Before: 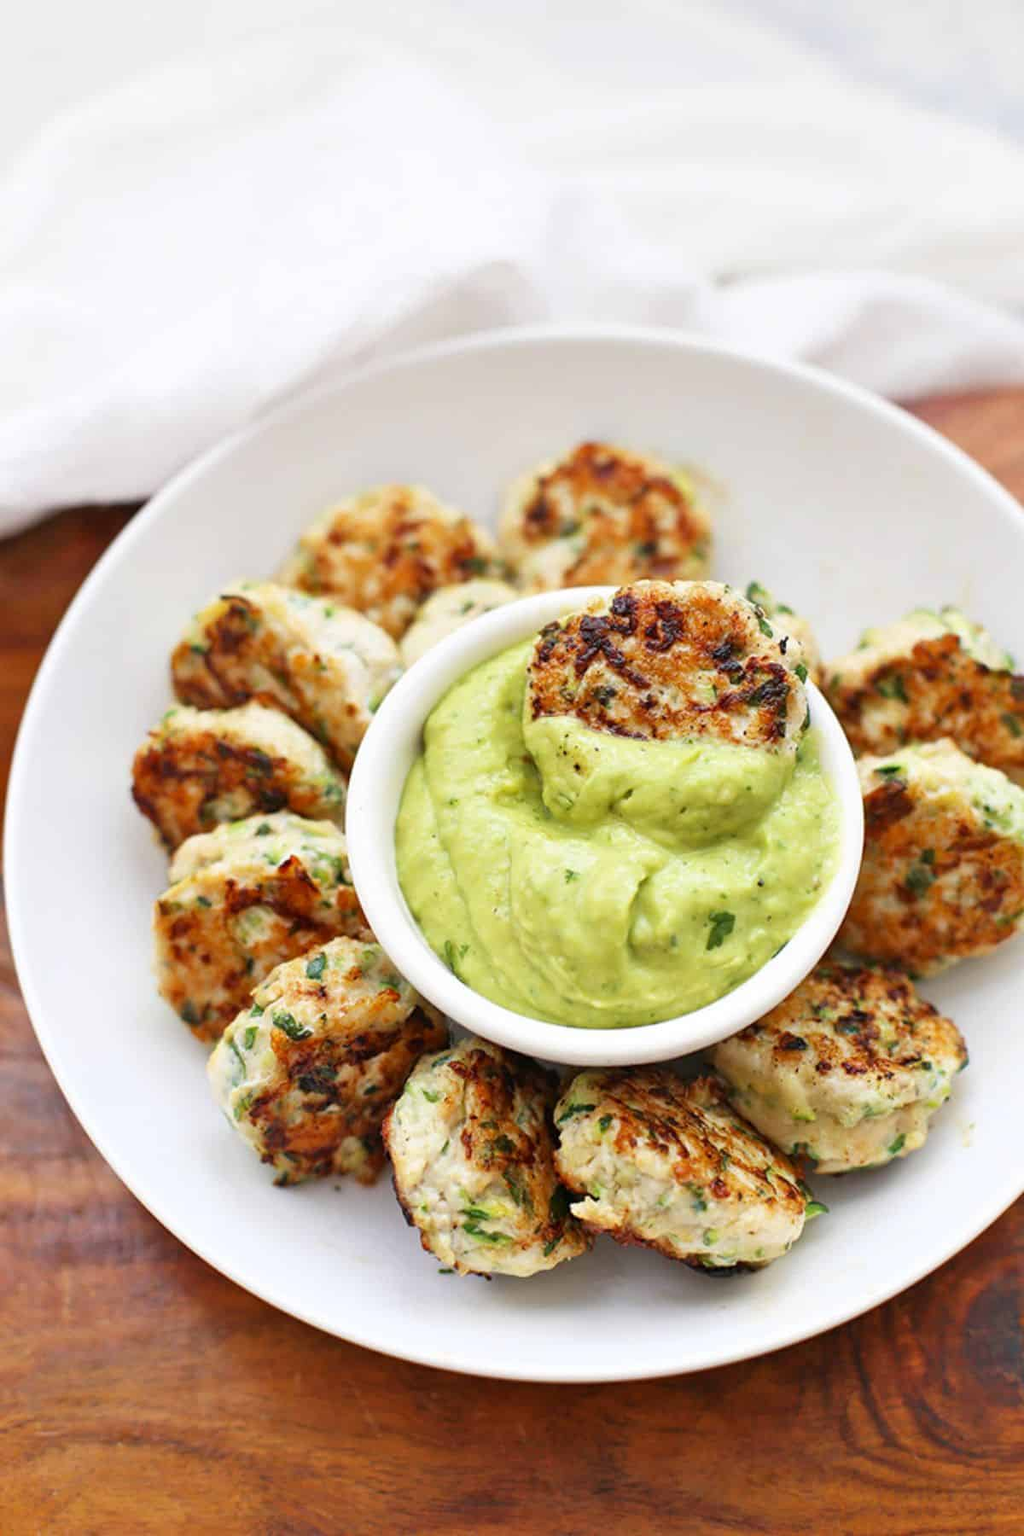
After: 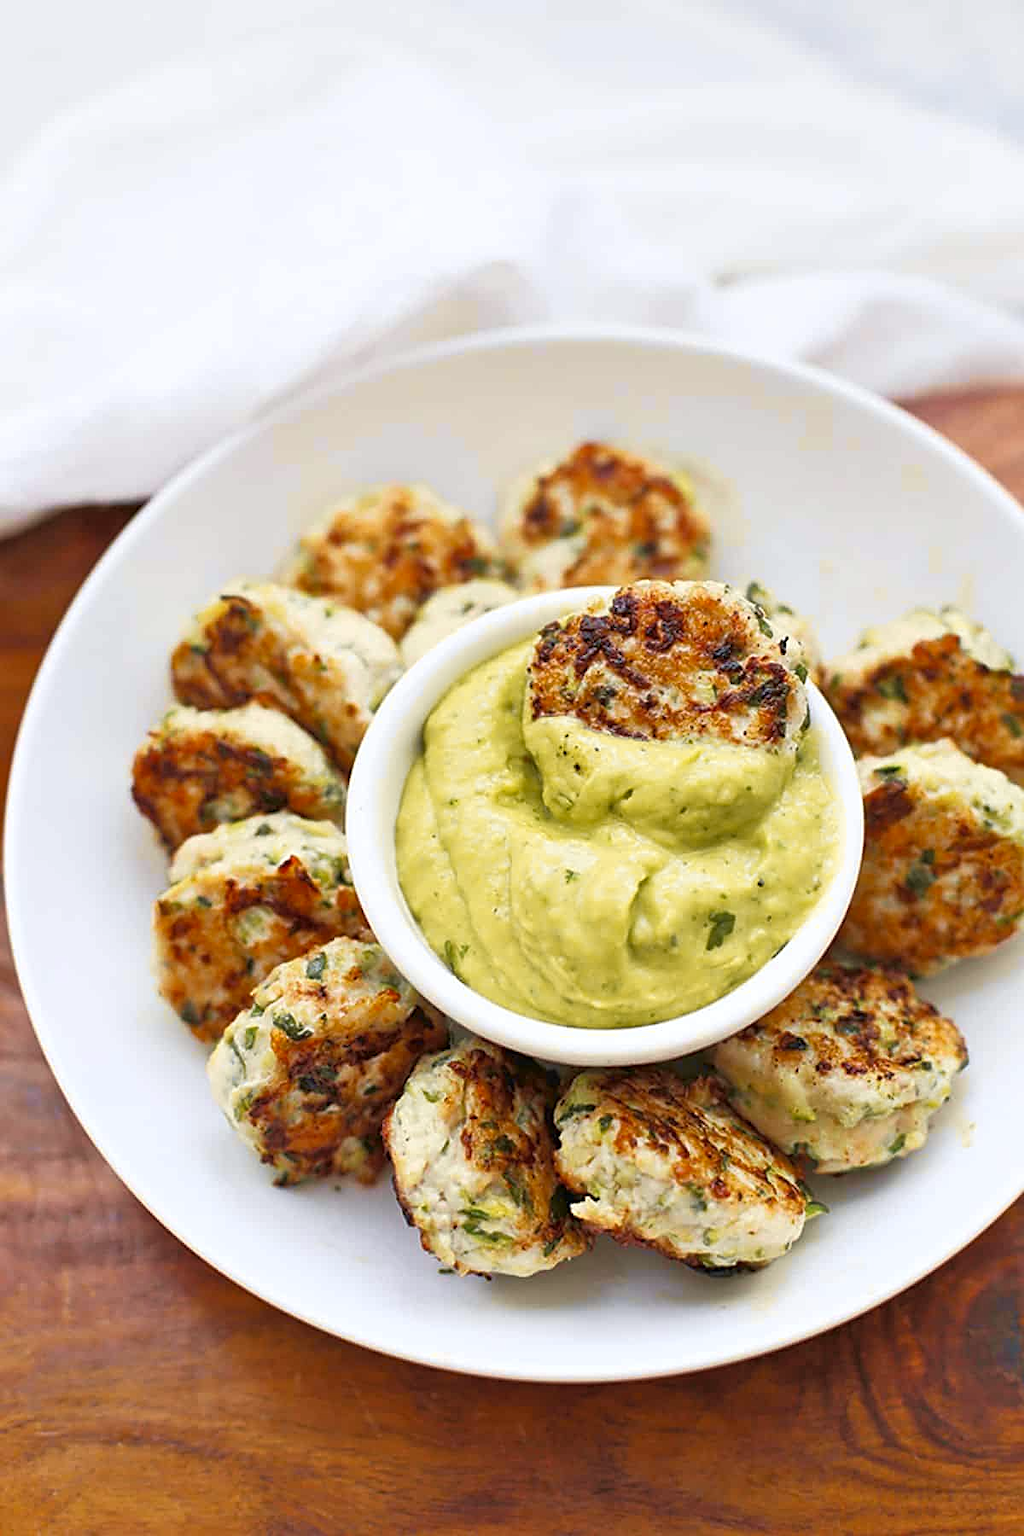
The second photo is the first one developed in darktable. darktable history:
tone curve: curves: ch0 [(0, 0) (0.15, 0.17) (0.452, 0.437) (0.611, 0.588) (0.751, 0.749) (1, 1)]; ch1 [(0, 0) (0.325, 0.327) (0.412, 0.45) (0.453, 0.484) (0.5, 0.499) (0.541, 0.55) (0.617, 0.612) (0.695, 0.697) (1, 1)]; ch2 [(0, 0) (0.386, 0.397) (0.452, 0.459) (0.505, 0.498) (0.524, 0.547) (0.574, 0.566) (0.633, 0.641) (1, 1)], color space Lab, independent channels, preserve colors none
sharpen: on, module defaults
